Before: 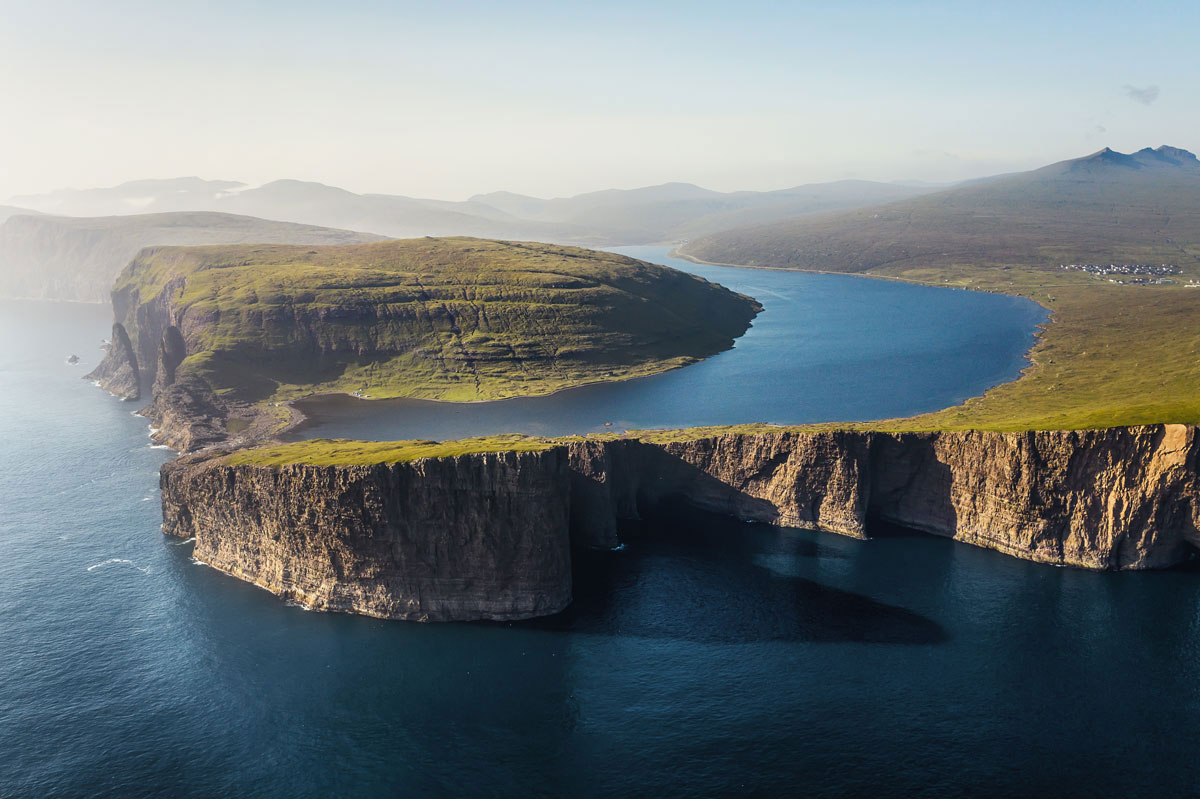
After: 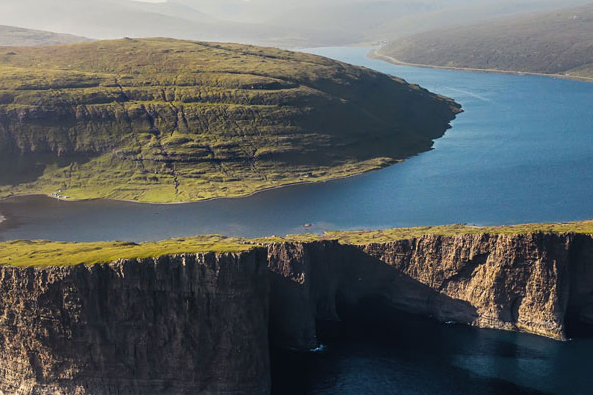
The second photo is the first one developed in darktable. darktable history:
crop: left 25.137%, top 24.925%, right 25.384%, bottom 25.516%
